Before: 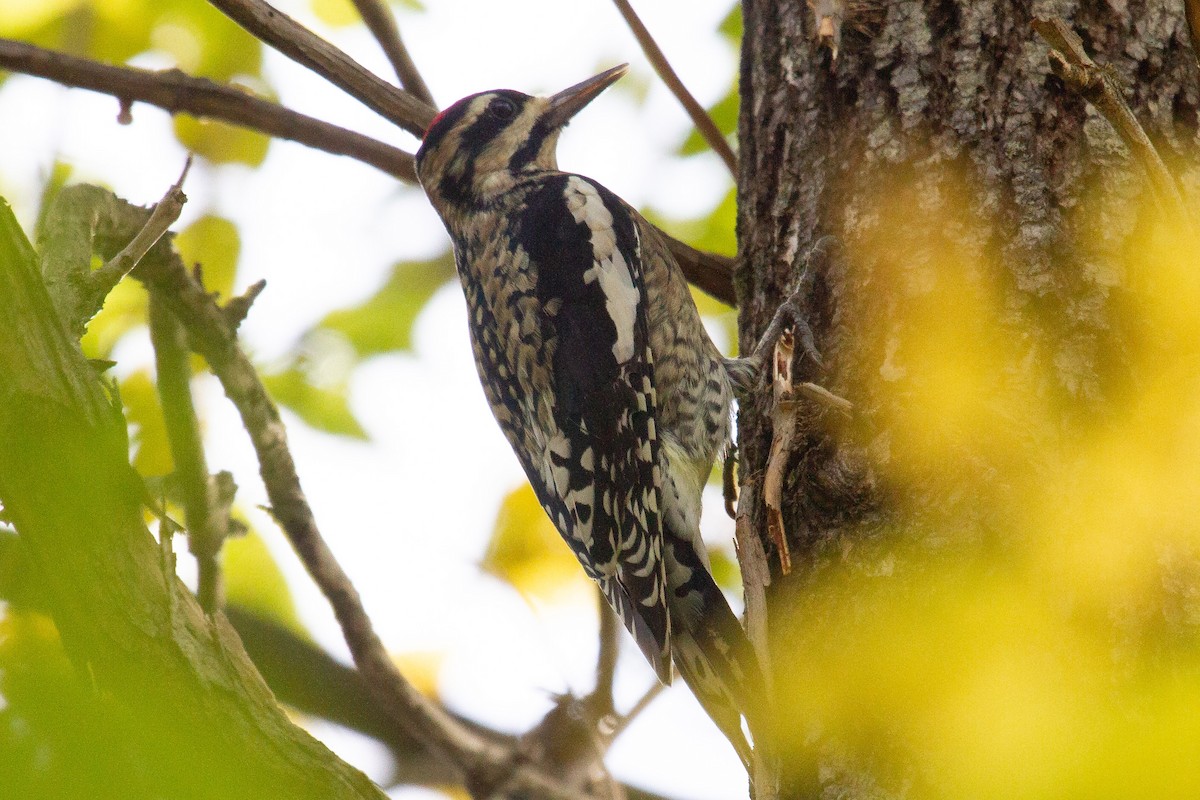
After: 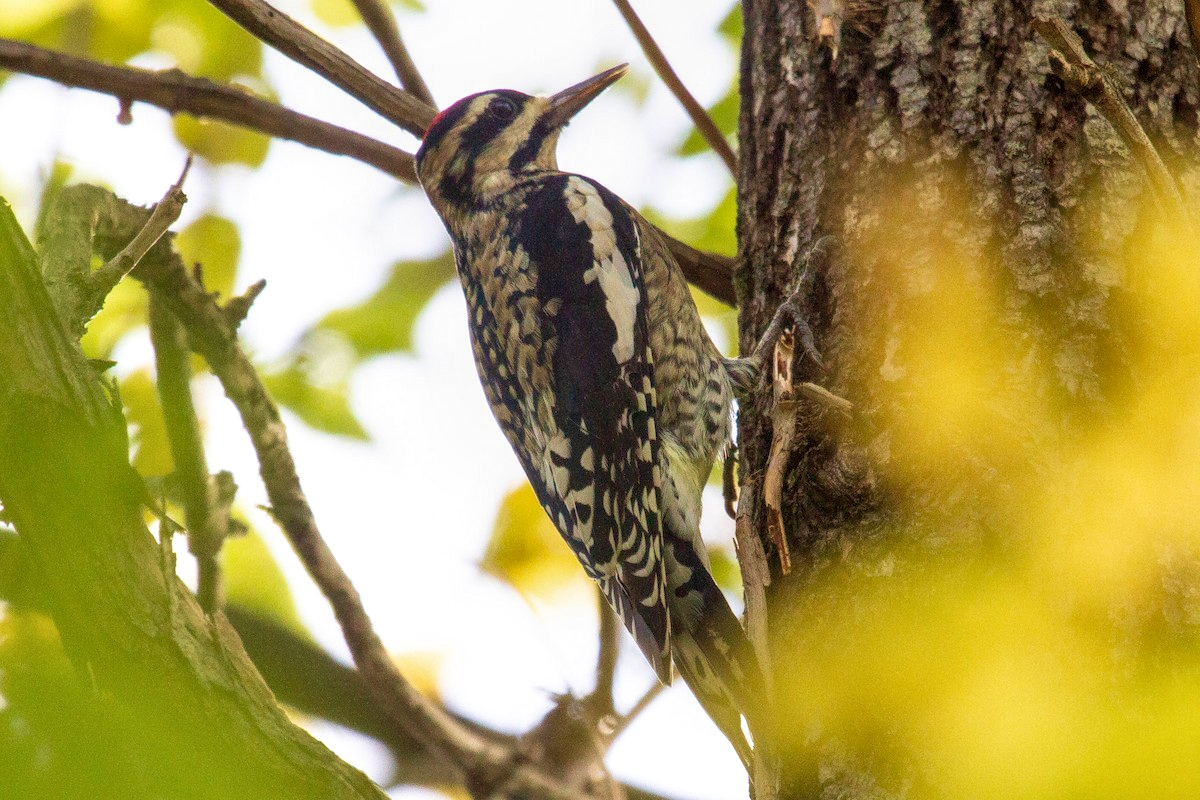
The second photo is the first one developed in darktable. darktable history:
local contrast: on, module defaults
velvia: strength 37.02%
